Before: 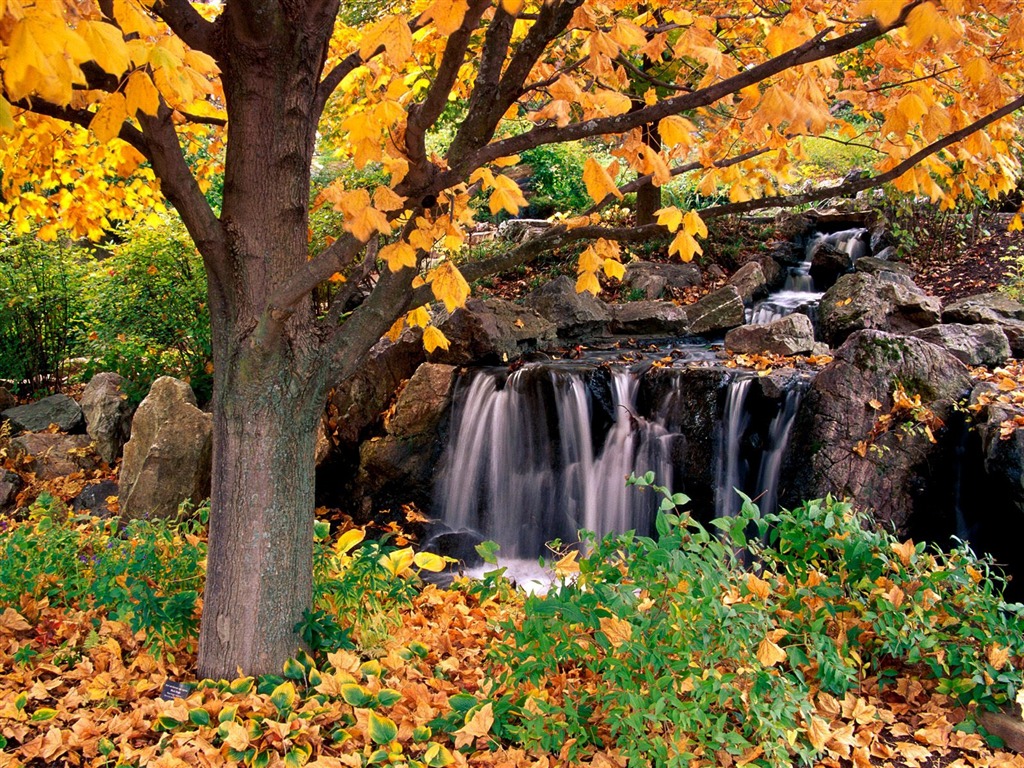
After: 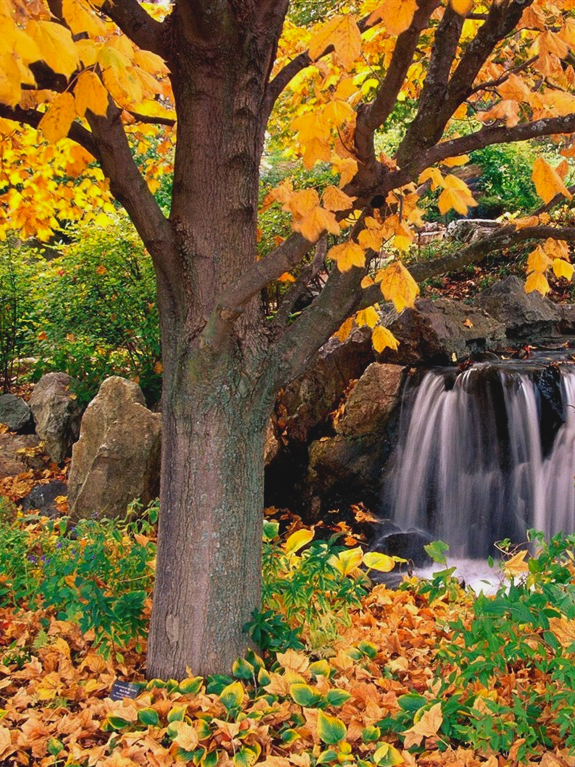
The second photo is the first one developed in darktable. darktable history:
crop: left 5.003%, right 38.767%
contrast brightness saturation: contrast -0.115
